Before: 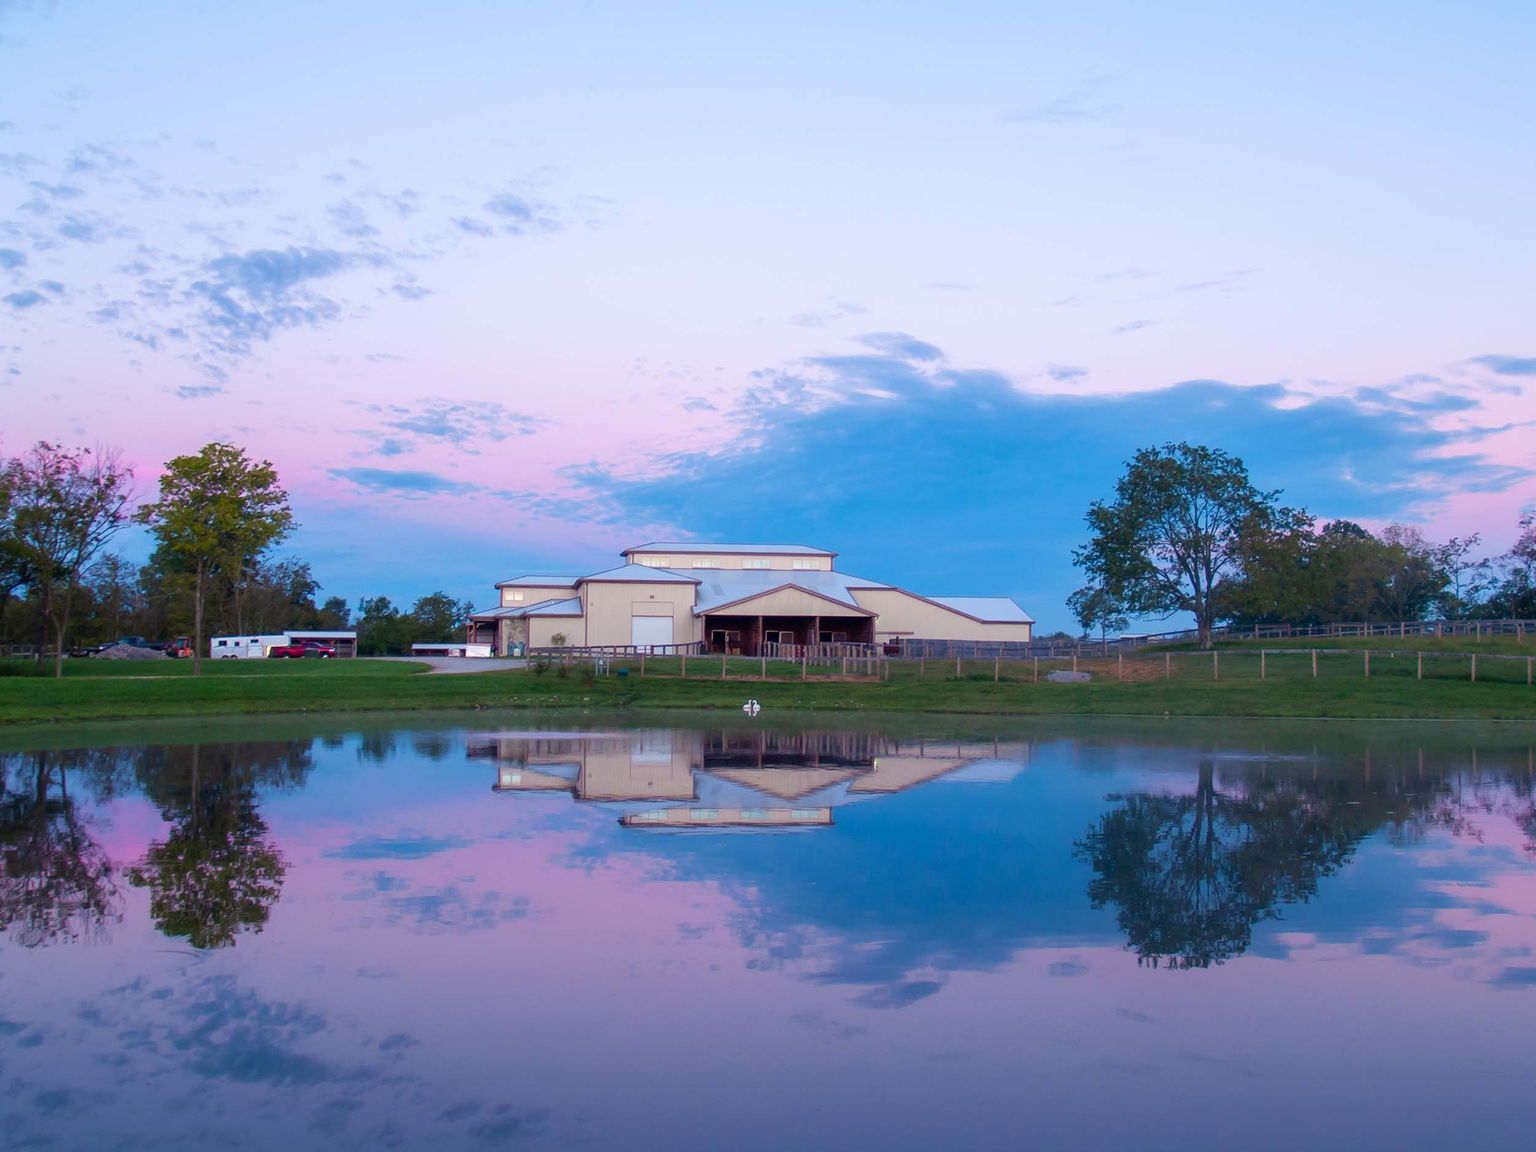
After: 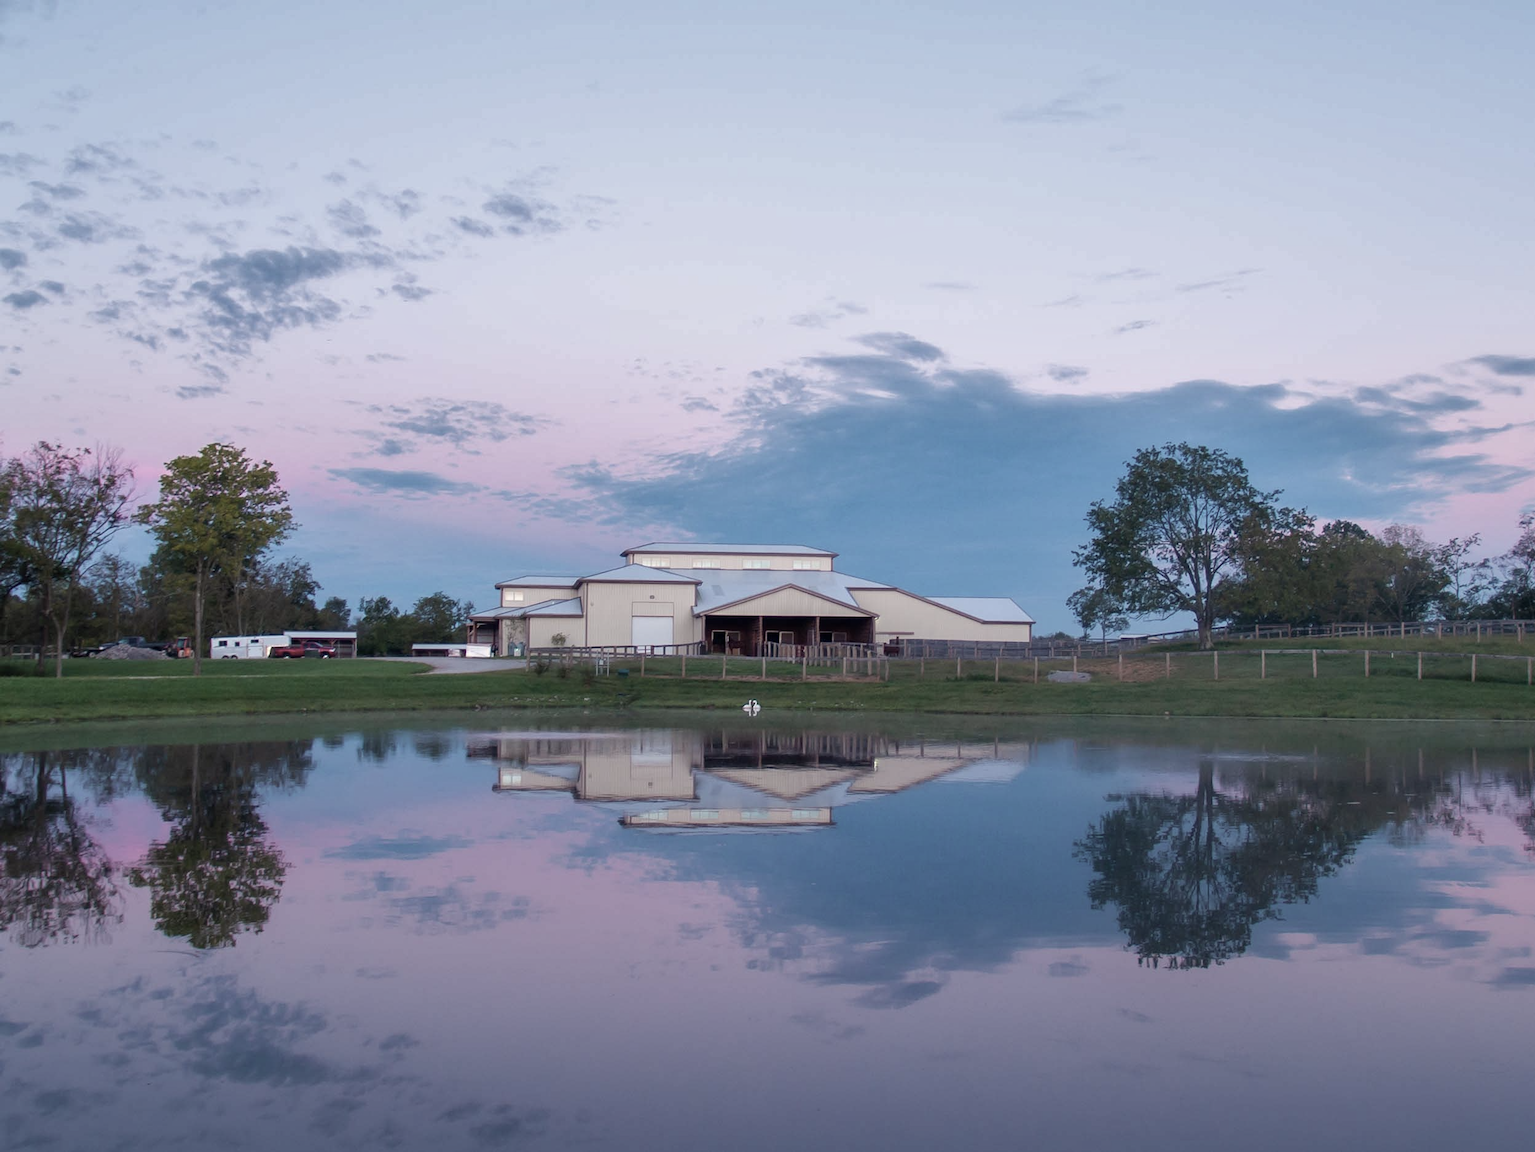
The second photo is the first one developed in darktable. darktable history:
color correction: highlights b* 0.057, saturation 0.553
shadows and highlights: shadows 32.78, highlights -47.37, compress 49.64%, soften with gaussian
